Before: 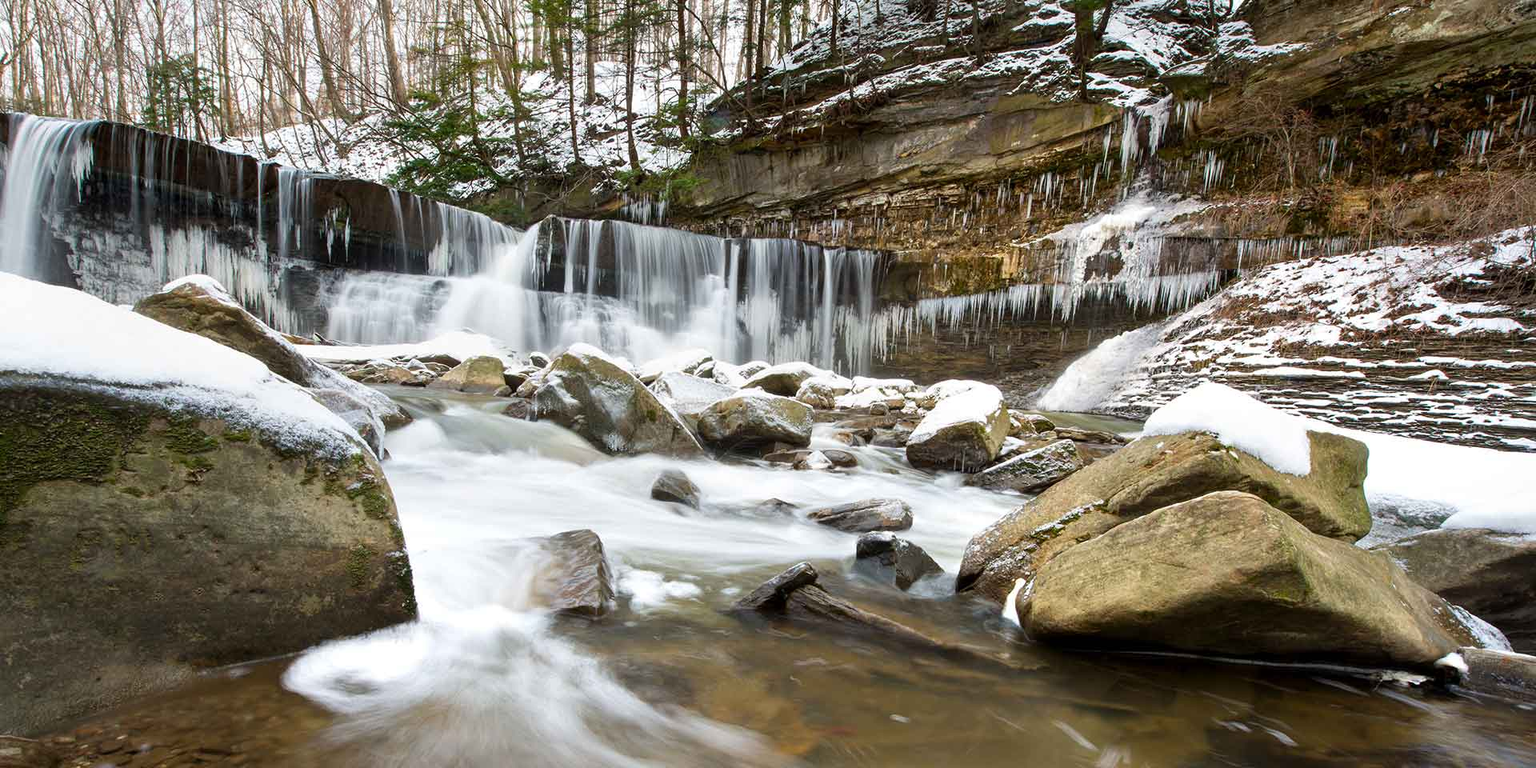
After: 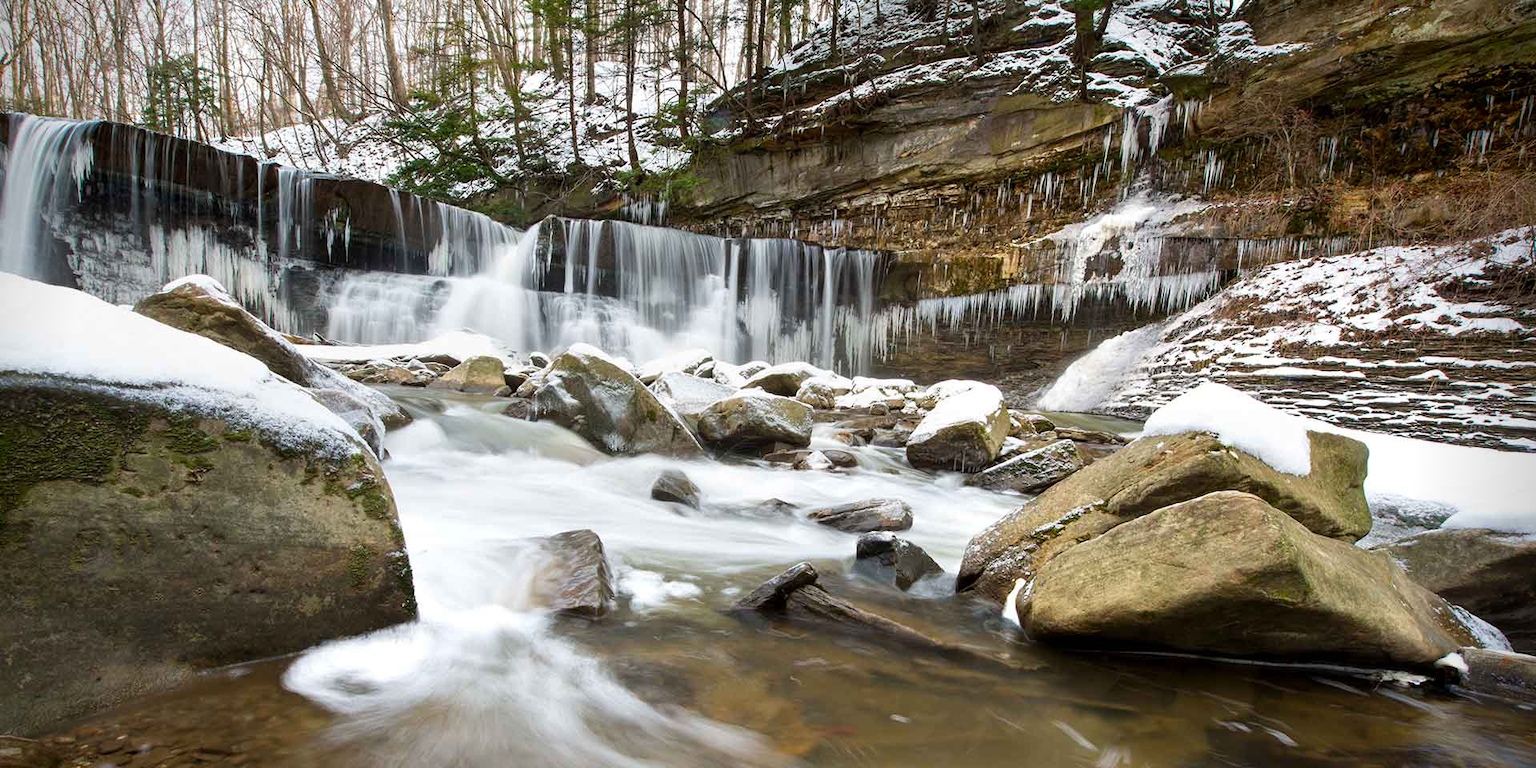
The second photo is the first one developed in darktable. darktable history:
vignetting: fall-off start 87.8%, fall-off radius 25.9%, saturation 0.372, center (-0.037, 0.143), unbound false
